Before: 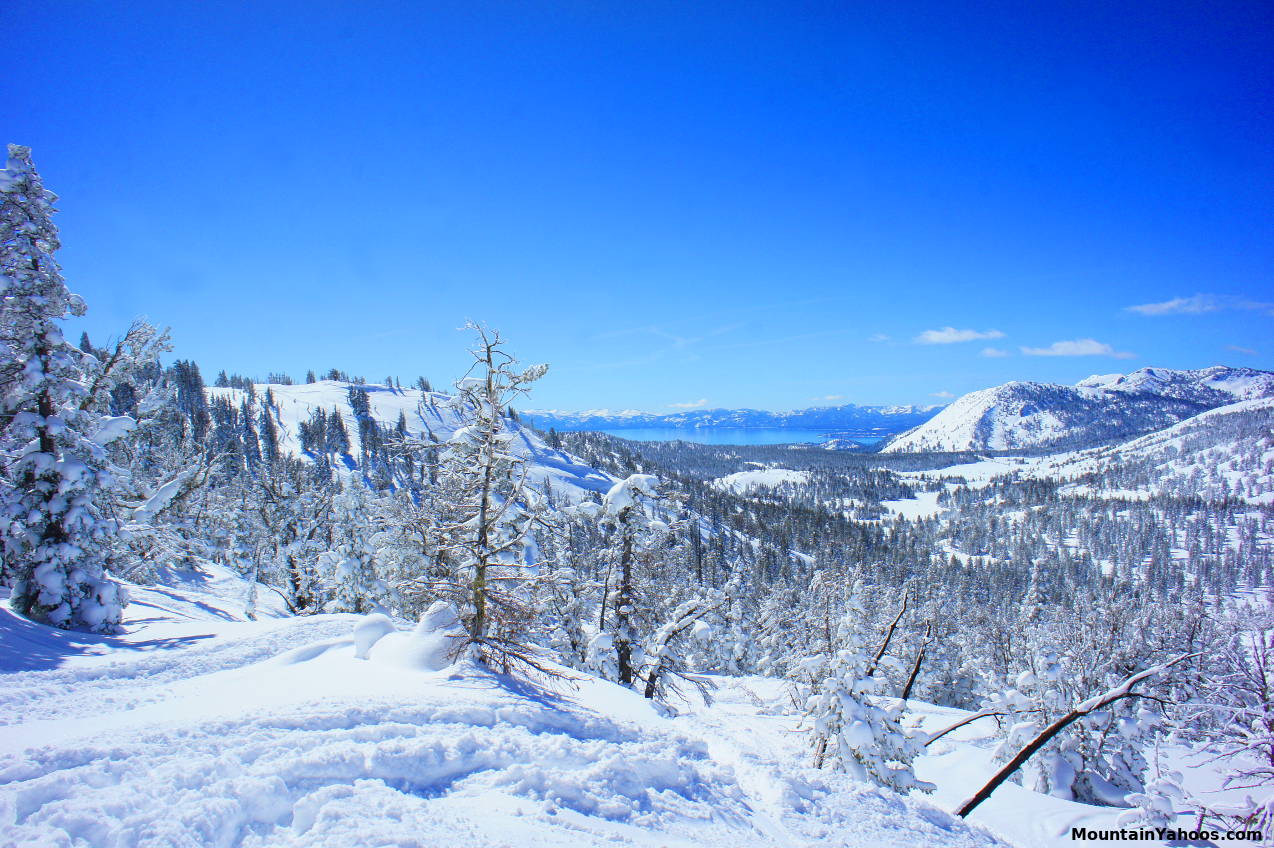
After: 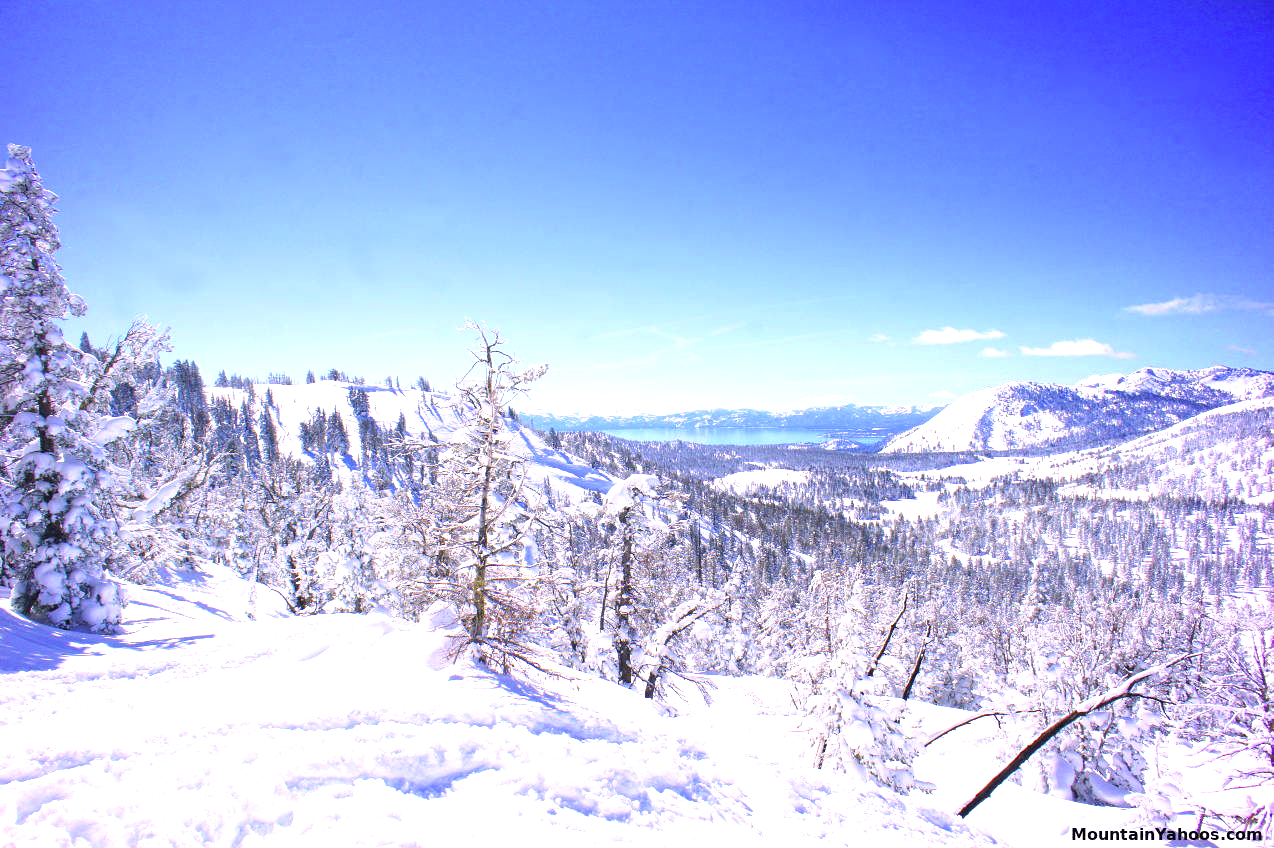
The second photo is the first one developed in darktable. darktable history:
exposure: exposure 0.994 EV, compensate exposure bias true, compensate highlight preservation false
color correction: highlights a* 14.74, highlights b* 4.76
